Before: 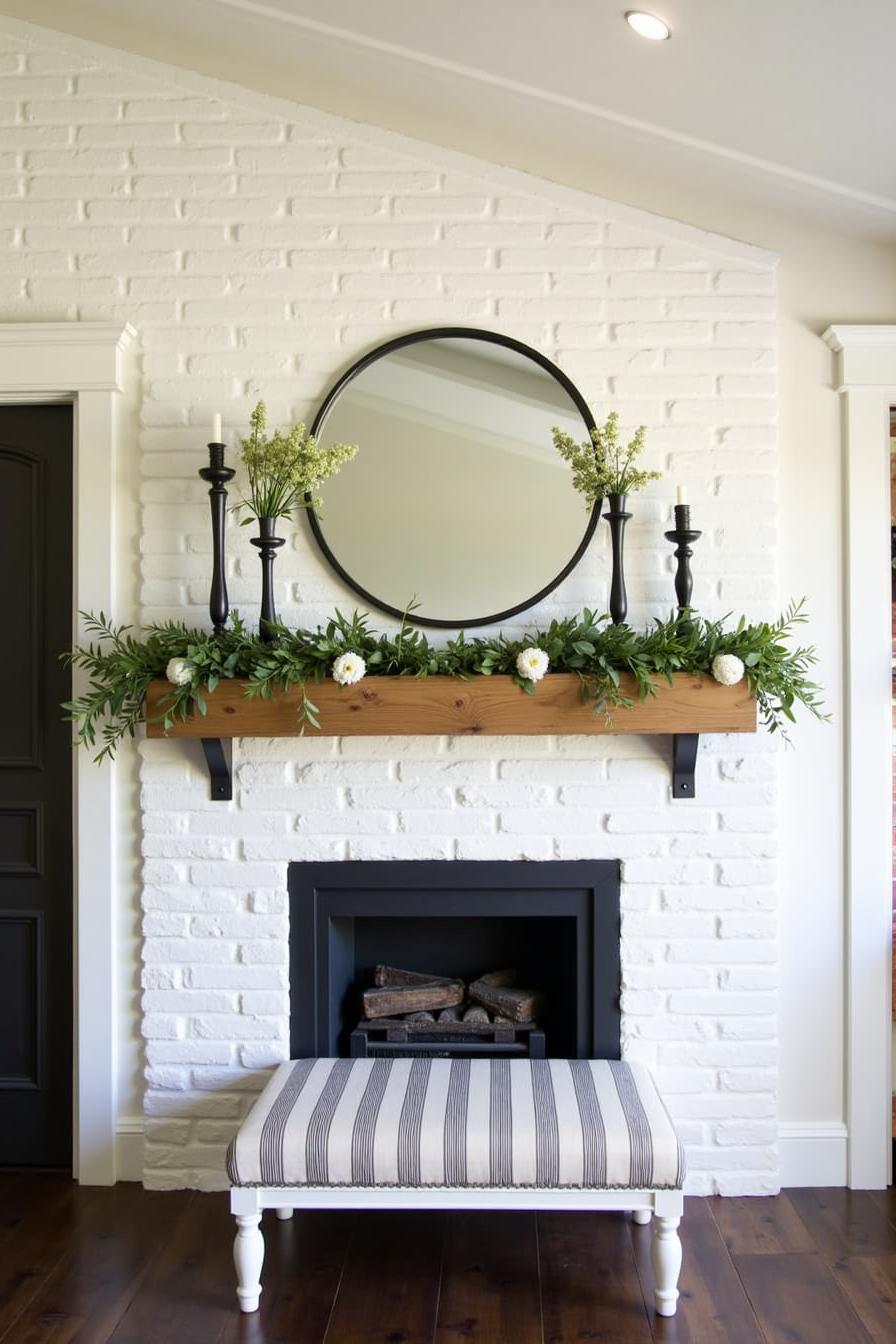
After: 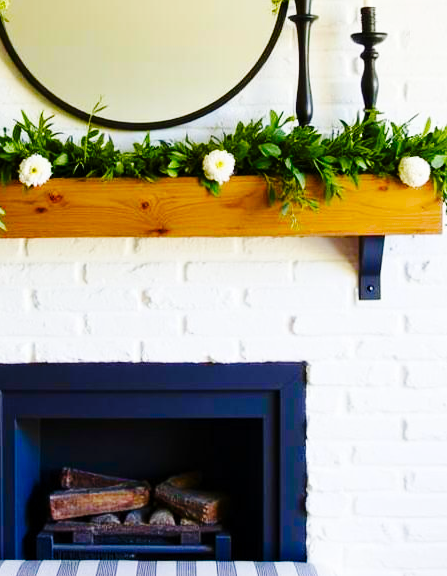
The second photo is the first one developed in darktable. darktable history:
color balance rgb: linear chroma grading › global chroma 17.061%, perceptual saturation grading › global saturation 20%, perceptual saturation grading › highlights -25.645%, perceptual saturation grading › shadows 49.782%, global vibrance 50.668%
color zones: curves: ch0 [(0, 0.5) (0.143, 0.5) (0.286, 0.5) (0.429, 0.5) (0.571, 0.5) (0.714, 0.476) (0.857, 0.5) (1, 0.5)]; ch2 [(0, 0.5) (0.143, 0.5) (0.286, 0.5) (0.429, 0.5) (0.571, 0.5) (0.714, 0.487) (0.857, 0.5) (1, 0.5)]
crop: left 35.072%, top 37.077%, right 15.004%, bottom 20.032%
base curve: curves: ch0 [(0, 0) (0.036, 0.025) (0.121, 0.166) (0.206, 0.329) (0.605, 0.79) (1, 1)], preserve colors none
